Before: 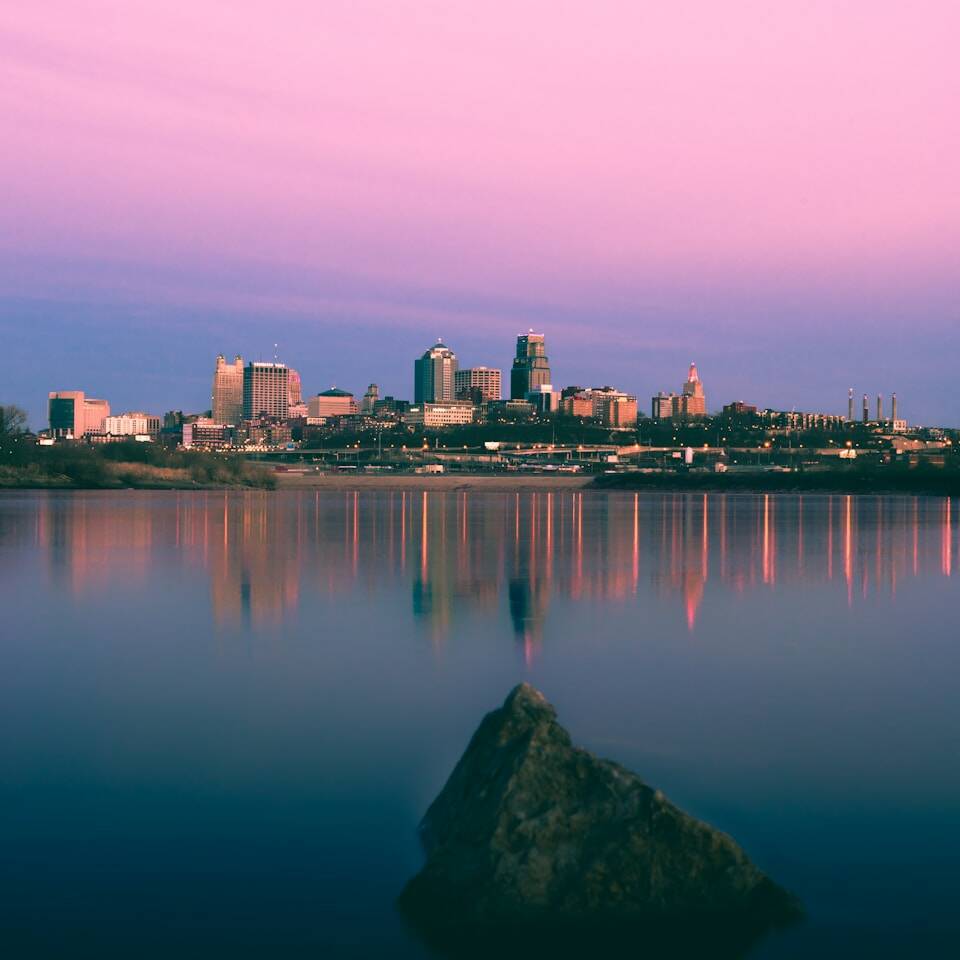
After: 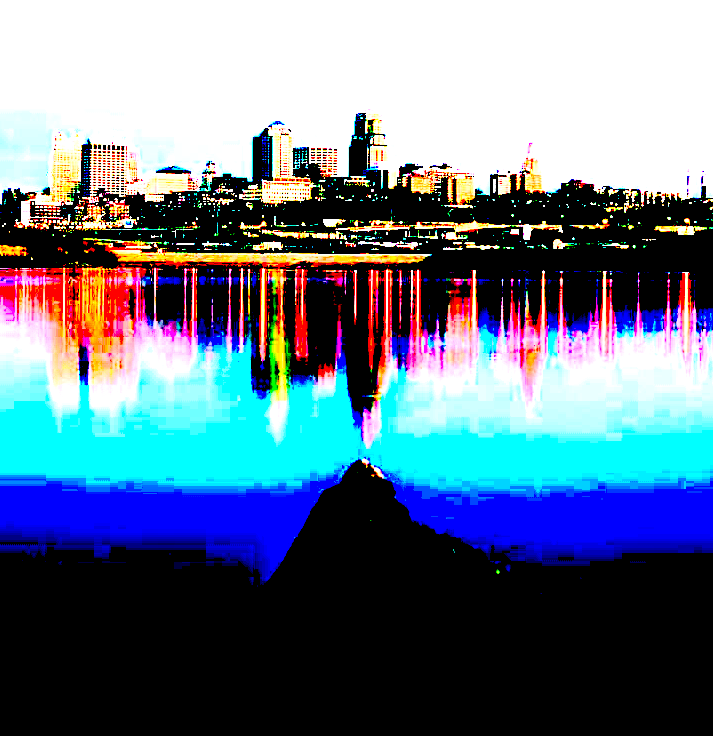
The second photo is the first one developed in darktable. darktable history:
exposure: black level correction 0.098, exposure 3.079 EV, compensate highlight preservation false
crop: left 16.877%, top 23.248%, right 8.75%
base curve: curves: ch0 [(0, 0) (0.028, 0.03) (0.121, 0.232) (0.46, 0.748) (0.859, 0.968) (1, 1)]
